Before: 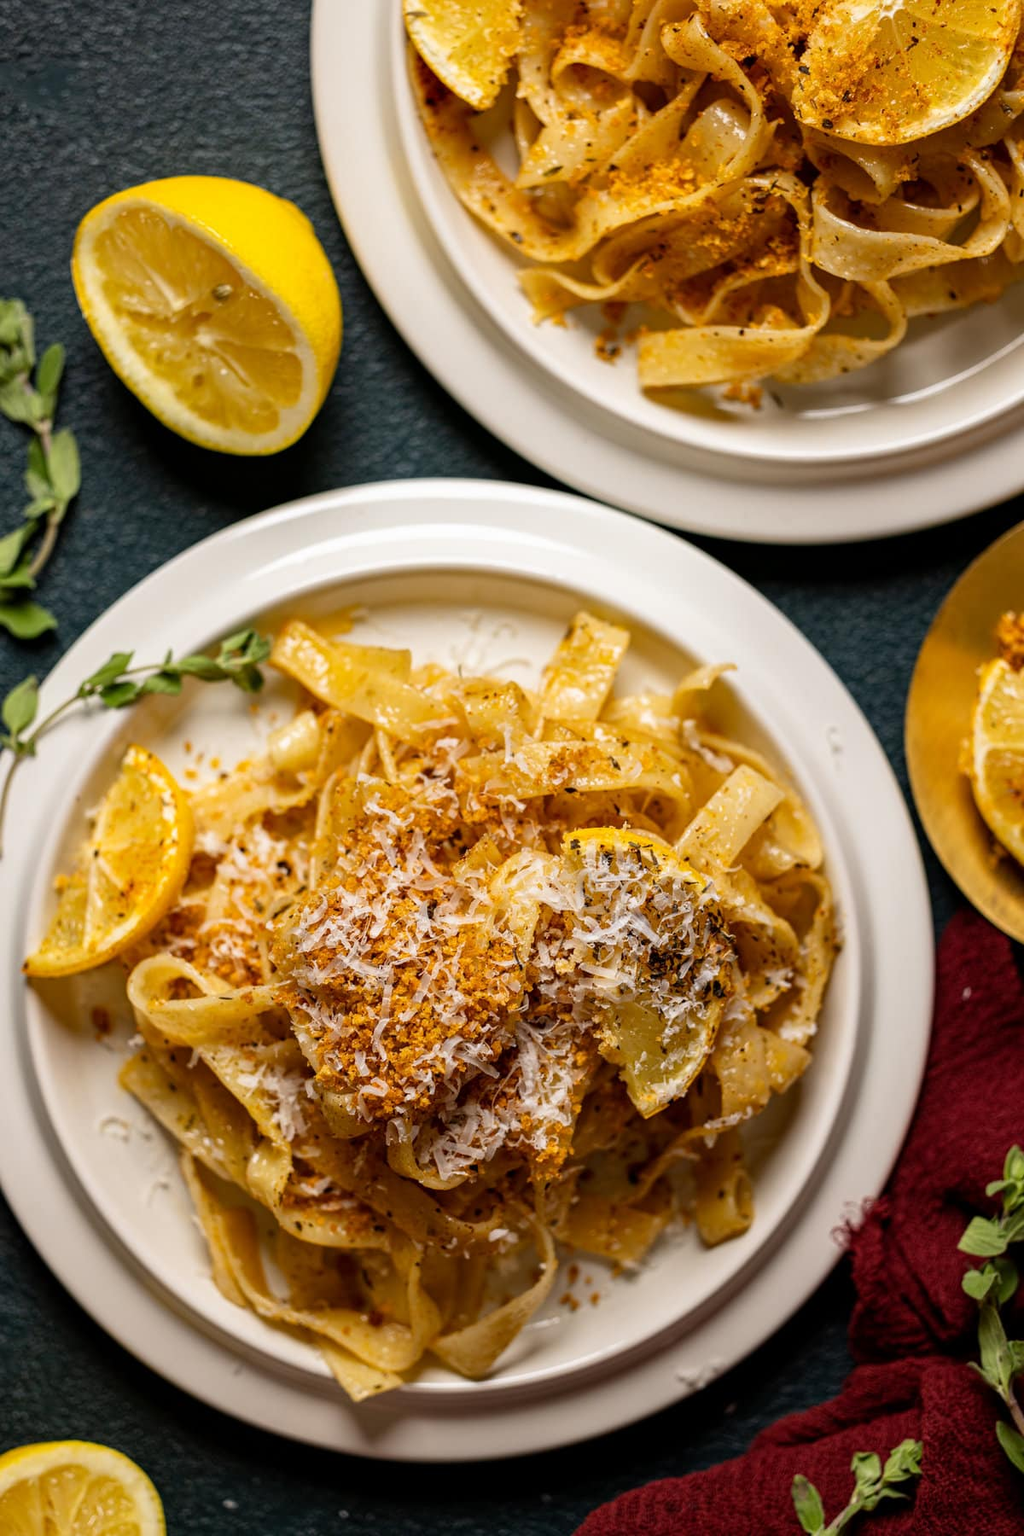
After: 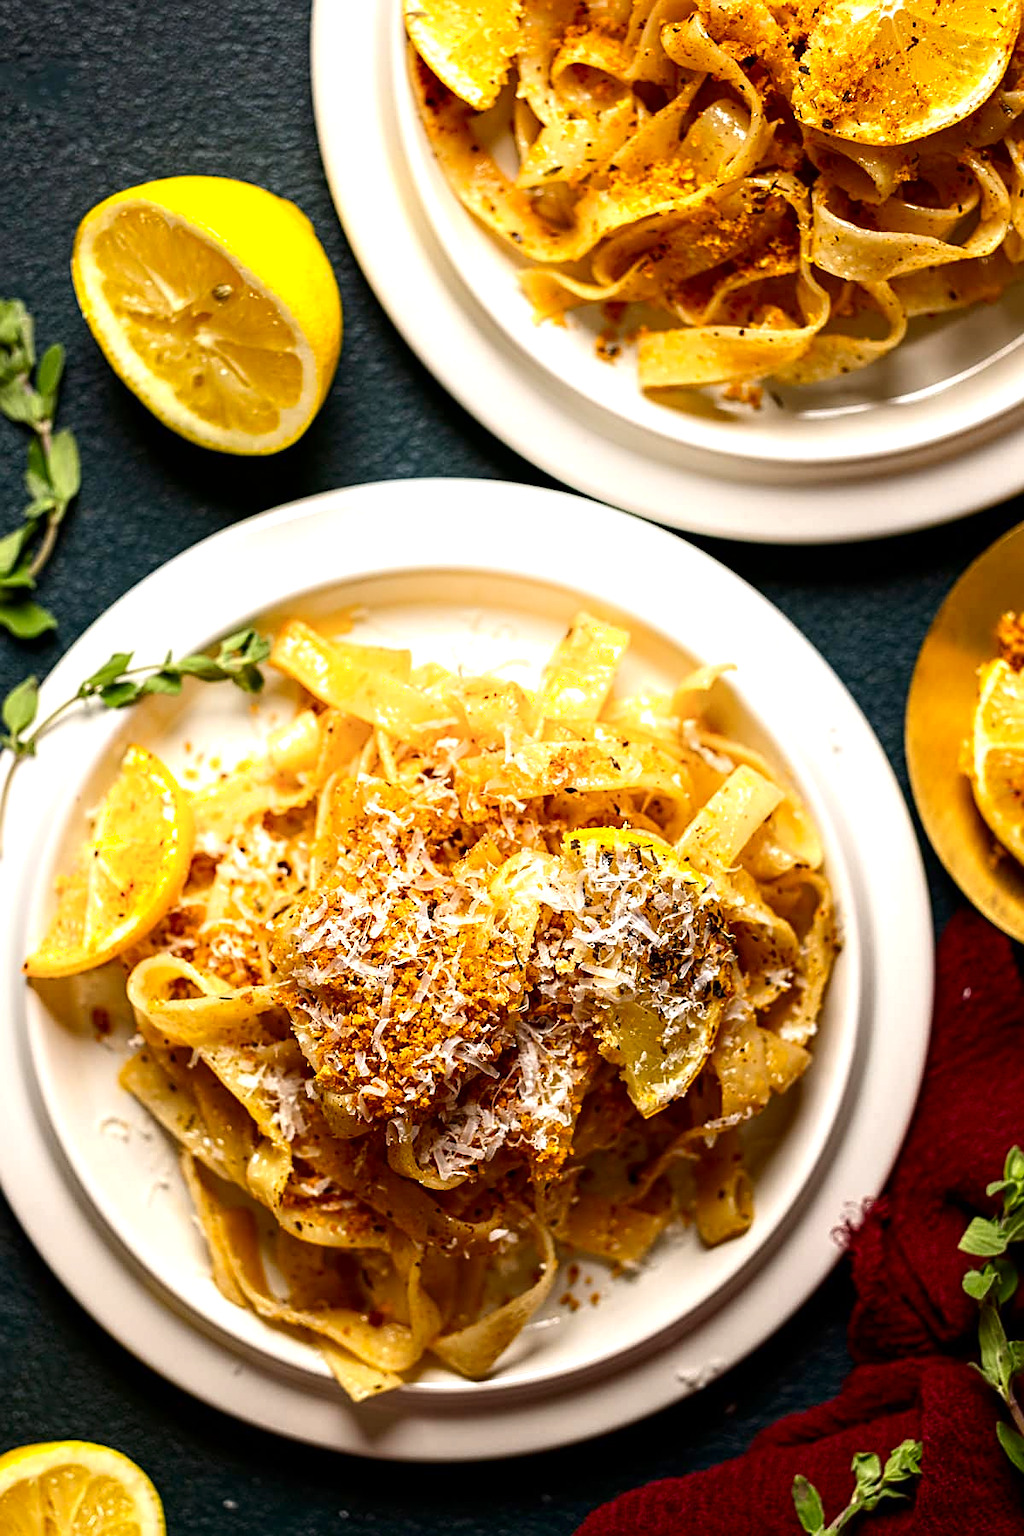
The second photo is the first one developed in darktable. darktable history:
exposure: black level correction 0, exposure 0.692 EV, compensate highlight preservation false
sharpen: on, module defaults
shadows and highlights: shadows -24.23, highlights 50.58, soften with gaussian
contrast brightness saturation: contrast 0.07, brightness -0.136, saturation 0.108
